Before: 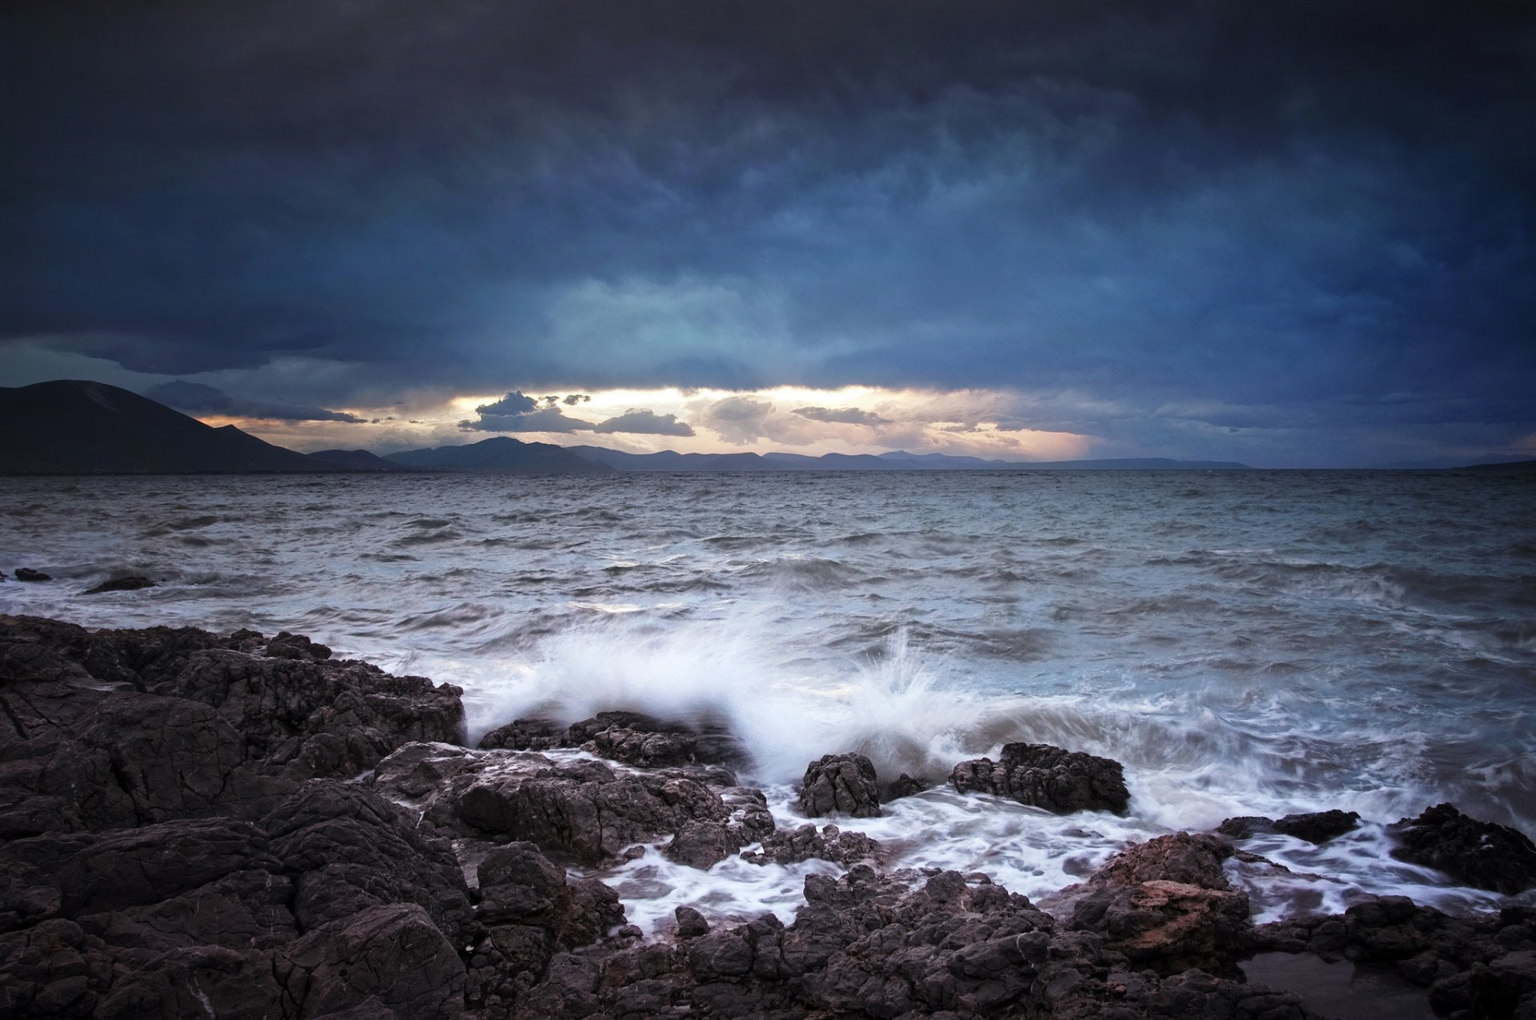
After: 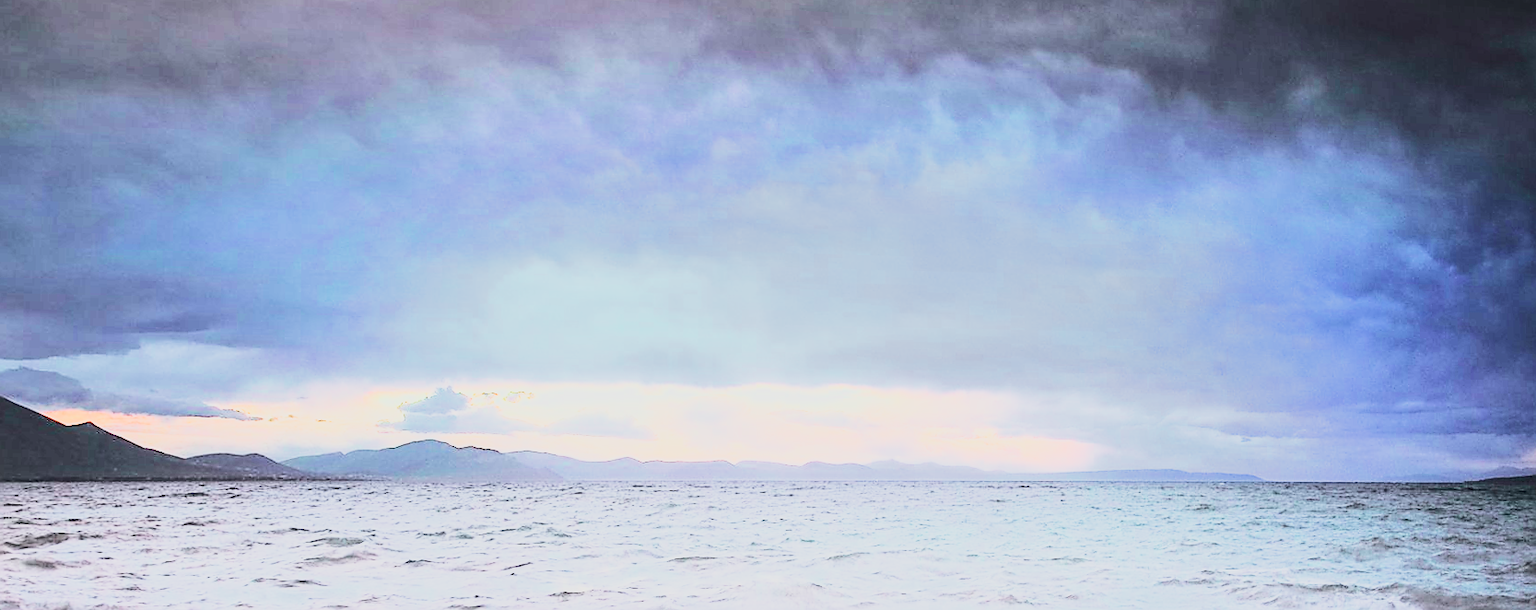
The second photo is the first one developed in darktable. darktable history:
tone curve: curves: ch0 [(0, 0.018) (0.036, 0.038) (0.15, 0.131) (0.27, 0.247) (0.503, 0.556) (0.763, 0.785) (1, 0.919)]; ch1 [(0, 0) (0.203, 0.158) (0.333, 0.283) (0.451, 0.417) (0.502, 0.5) (0.519, 0.522) (0.562, 0.588) (0.603, 0.664) (0.722, 0.813) (1, 1)]; ch2 [(0, 0) (0.29, 0.295) (0.404, 0.436) (0.497, 0.499) (0.521, 0.523) (0.561, 0.605) (0.639, 0.664) (0.712, 0.764) (1, 1)], color space Lab, independent channels, preserve colors none
exposure: exposure 0.64 EV, compensate highlight preservation false
crop and rotate: left 11.812%, bottom 42.776%
local contrast: highlights 100%, shadows 100%, detail 120%, midtone range 0.2
rotate and perspective: rotation -0.013°, lens shift (vertical) -0.027, lens shift (horizontal) 0.178, crop left 0.016, crop right 0.989, crop top 0.082, crop bottom 0.918
rgb curve: curves: ch0 [(0, 0) (0.21, 0.15) (0.24, 0.21) (0.5, 0.75) (0.75, 0.96) (0.89, 0.99) (1, 1)]; ch1 [(0, 0.02) (0.21, 0.13) (0.25, 0.2) (0.5, 0.67) (0.75, 0.9) (0.89, 0.97) (1, 1)]; ch2 [(0, 0.02) (0.21, 0.13) (0.25, 0.2) (0.5, 0.67) (0.75, 0.9) (0.89, 0.97) (1, 1)], compensate middle gray true
filmic rgb: middle gray luminance 2.5%, black relative exposure -10 EV, white relative exposure 7 EV, threshold 6 EV, dynamic range scaling 10%, target black luminance 0%, hardness 3.19, latitude 44.39%, contrast 0.682, highlights saturation mix 5%, shadows ↔ highlights balance 13.63%, add noise in highlights 0, color science v3 (2019), use custom middle-gray values true, iterations of high-quality reconstruction 0, contrast in highlights soft, enable highlight reconstruction true
sharpen: radius 1.4, amount 1.25, threshold 0.7
